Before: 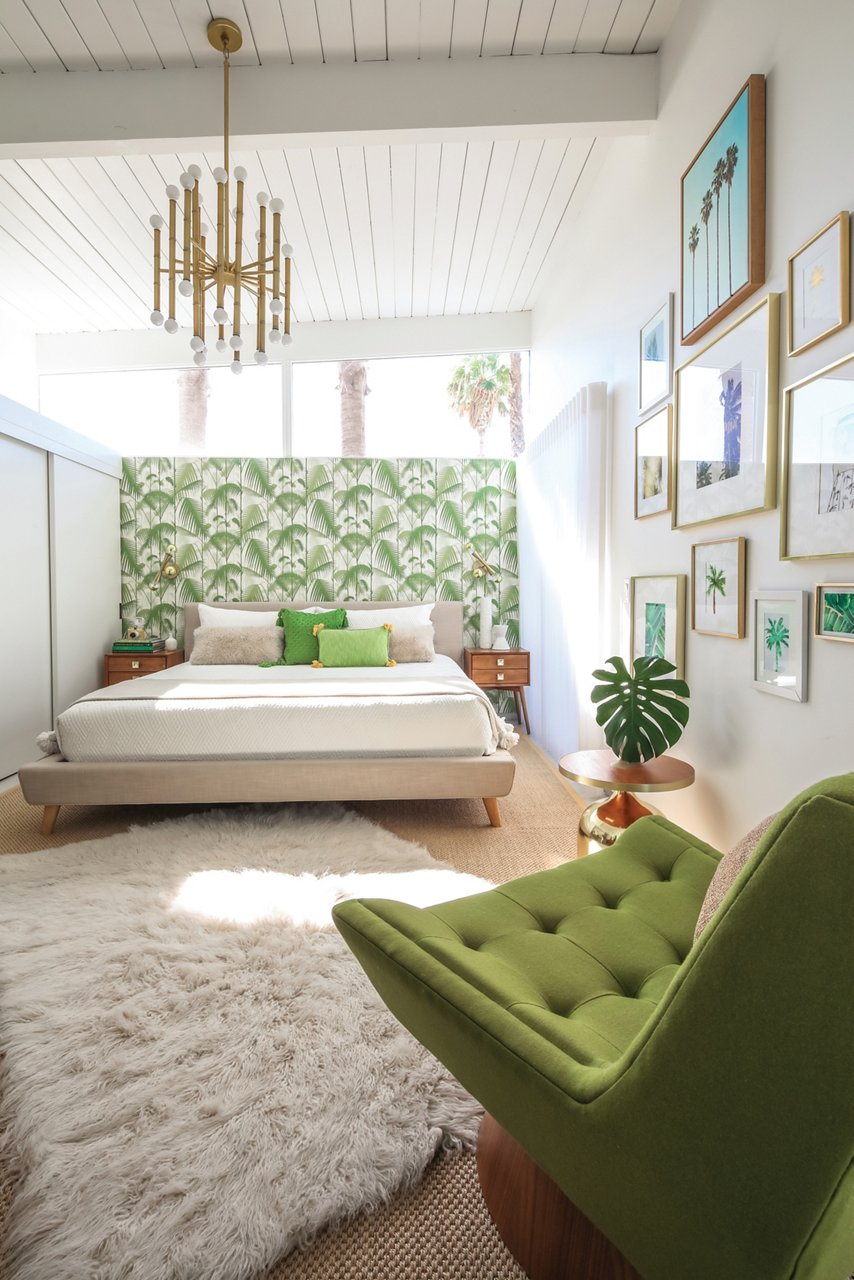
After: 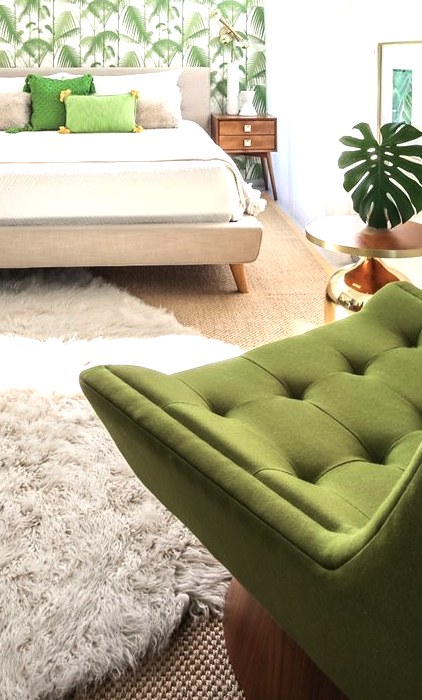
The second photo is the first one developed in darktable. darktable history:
crop: left 29.672%, top 41.786%, right 20.851%, bottom 3.487%
tone equalizer: -8 EV -0.75 EV, -7 EV -0.7 EV, -6 EV -0.6 EV, -5 EV -0.4 EV, -3 EV 0.4 EV, -2 EV 0.6 EV, -1 EV 0.7 EV, +0 EV 0.75 EV, edges refinement/feathering 500, mask exposure compensation -1.57 EV, preserve details no
